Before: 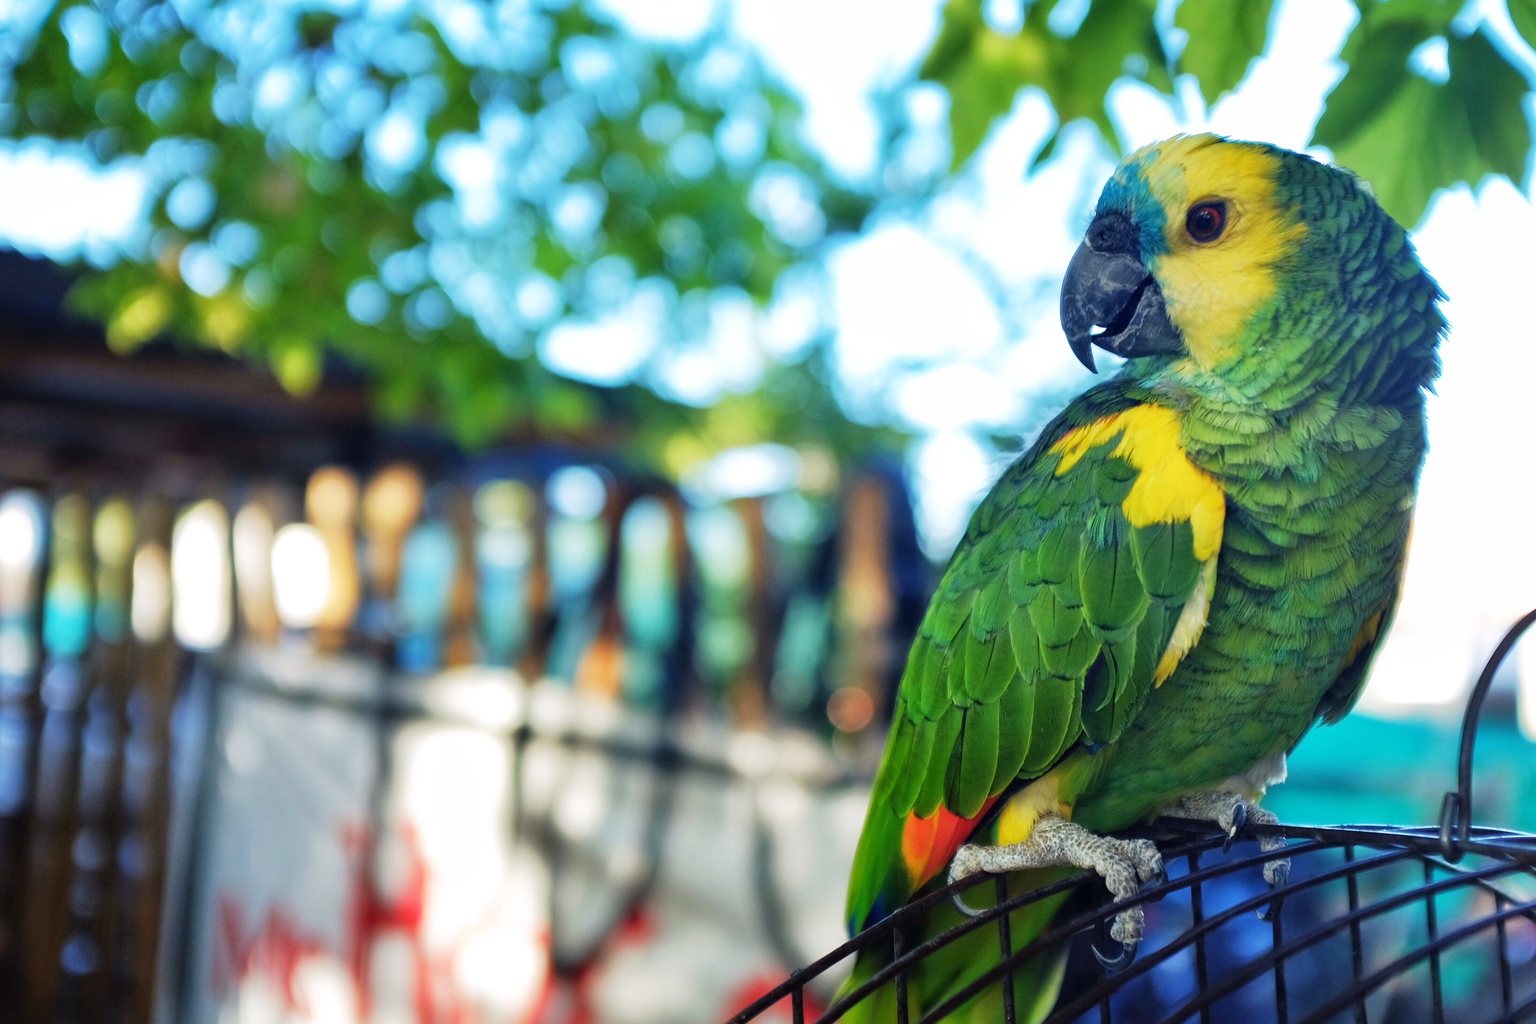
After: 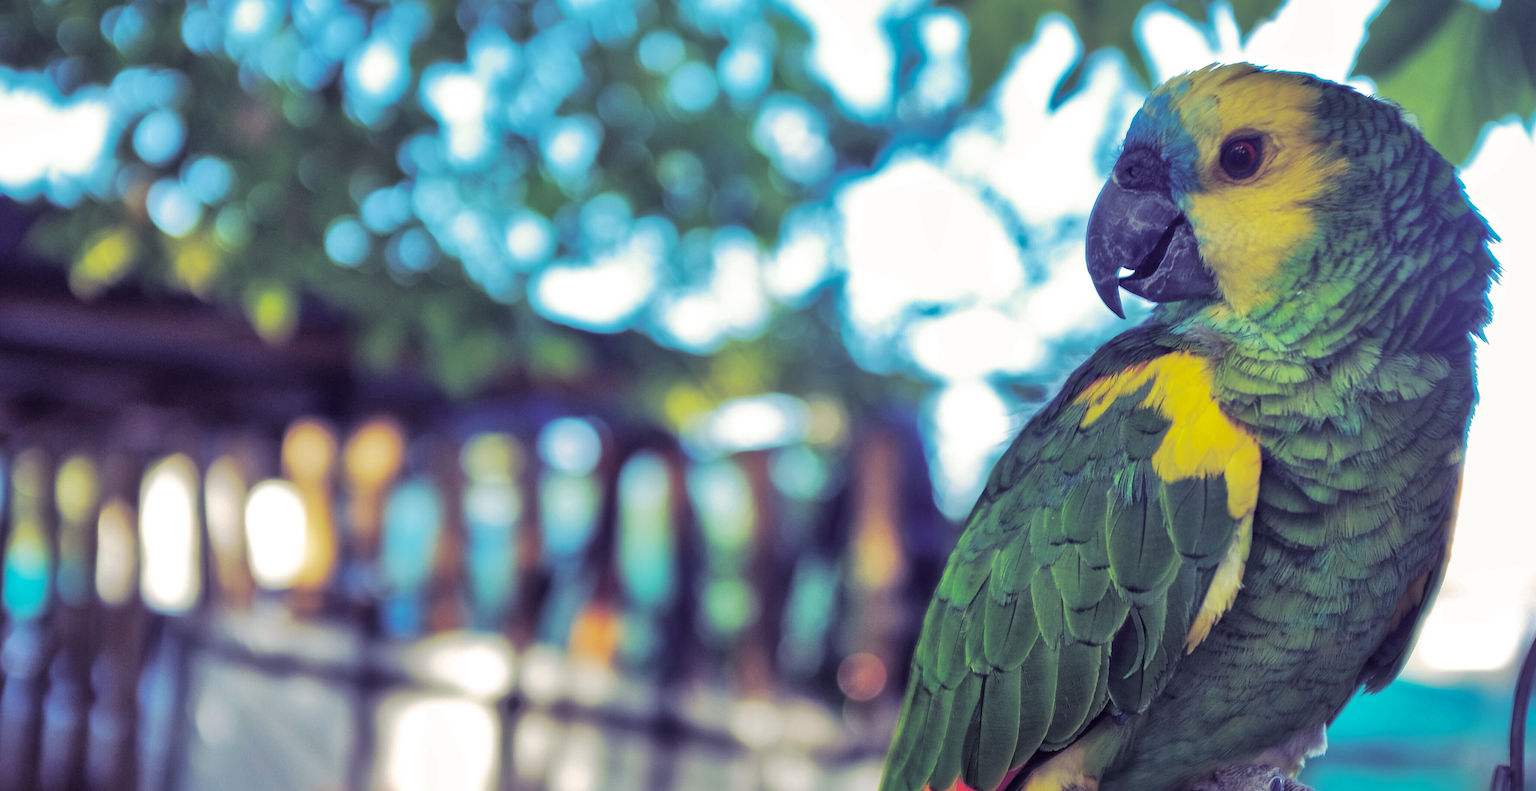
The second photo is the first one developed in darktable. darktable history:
split-toning: shadows › hue 255.6°, shadows › saturation 0.66, highlights › hue 43.2°, highlights › saturation 0.68, balance -50.1
shadows and highlights: highlights -60
crop: left 2.737%, top 7.287%, right 3.421%, bottom 20.179%
